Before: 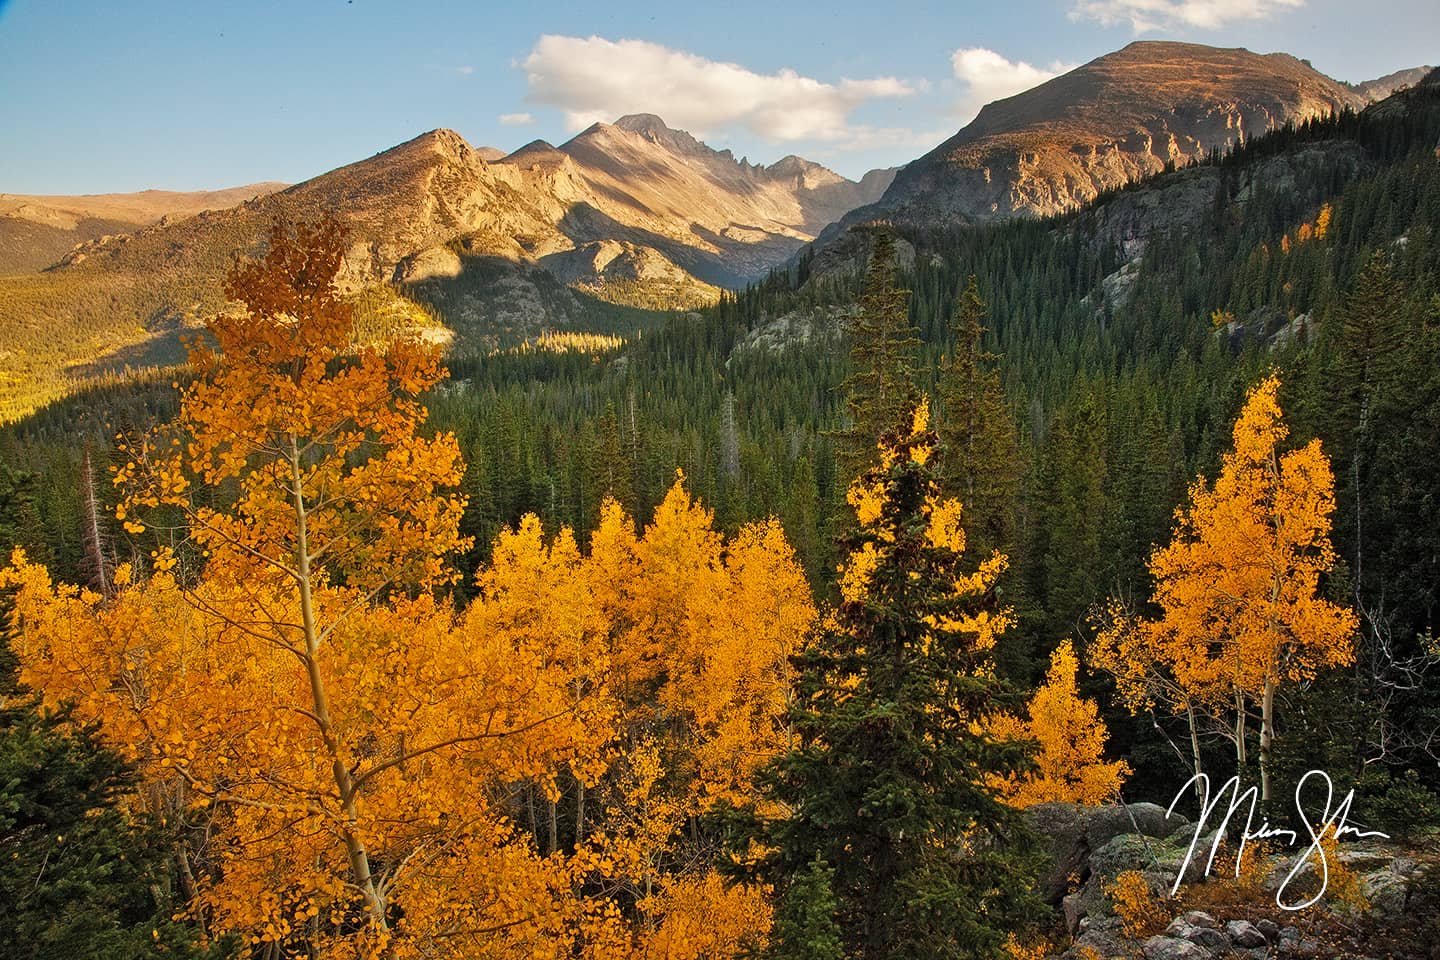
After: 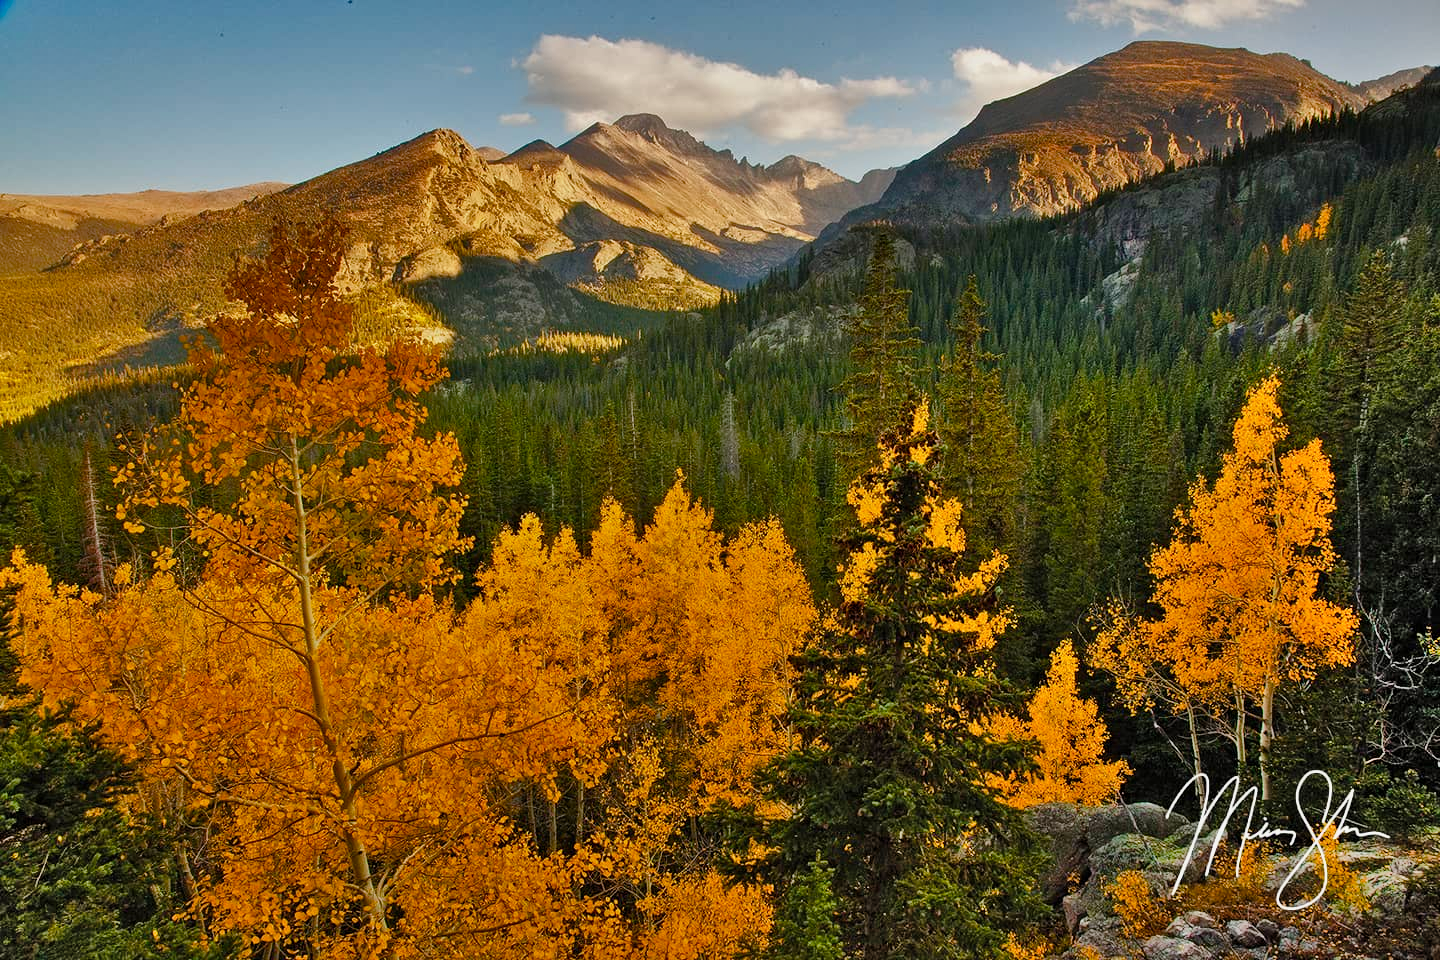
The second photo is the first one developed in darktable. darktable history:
color balance rgb: perceptual saturation grading › global saturation 20%, perceptual saturation grading › highlights -25.13%, perceptual saturation grading › shadows 49.553%, contrast 5.086%
shadows and highlights: shadows 80.93, white point adjustment -9.23, highlights -61.27, soften with gaussian
